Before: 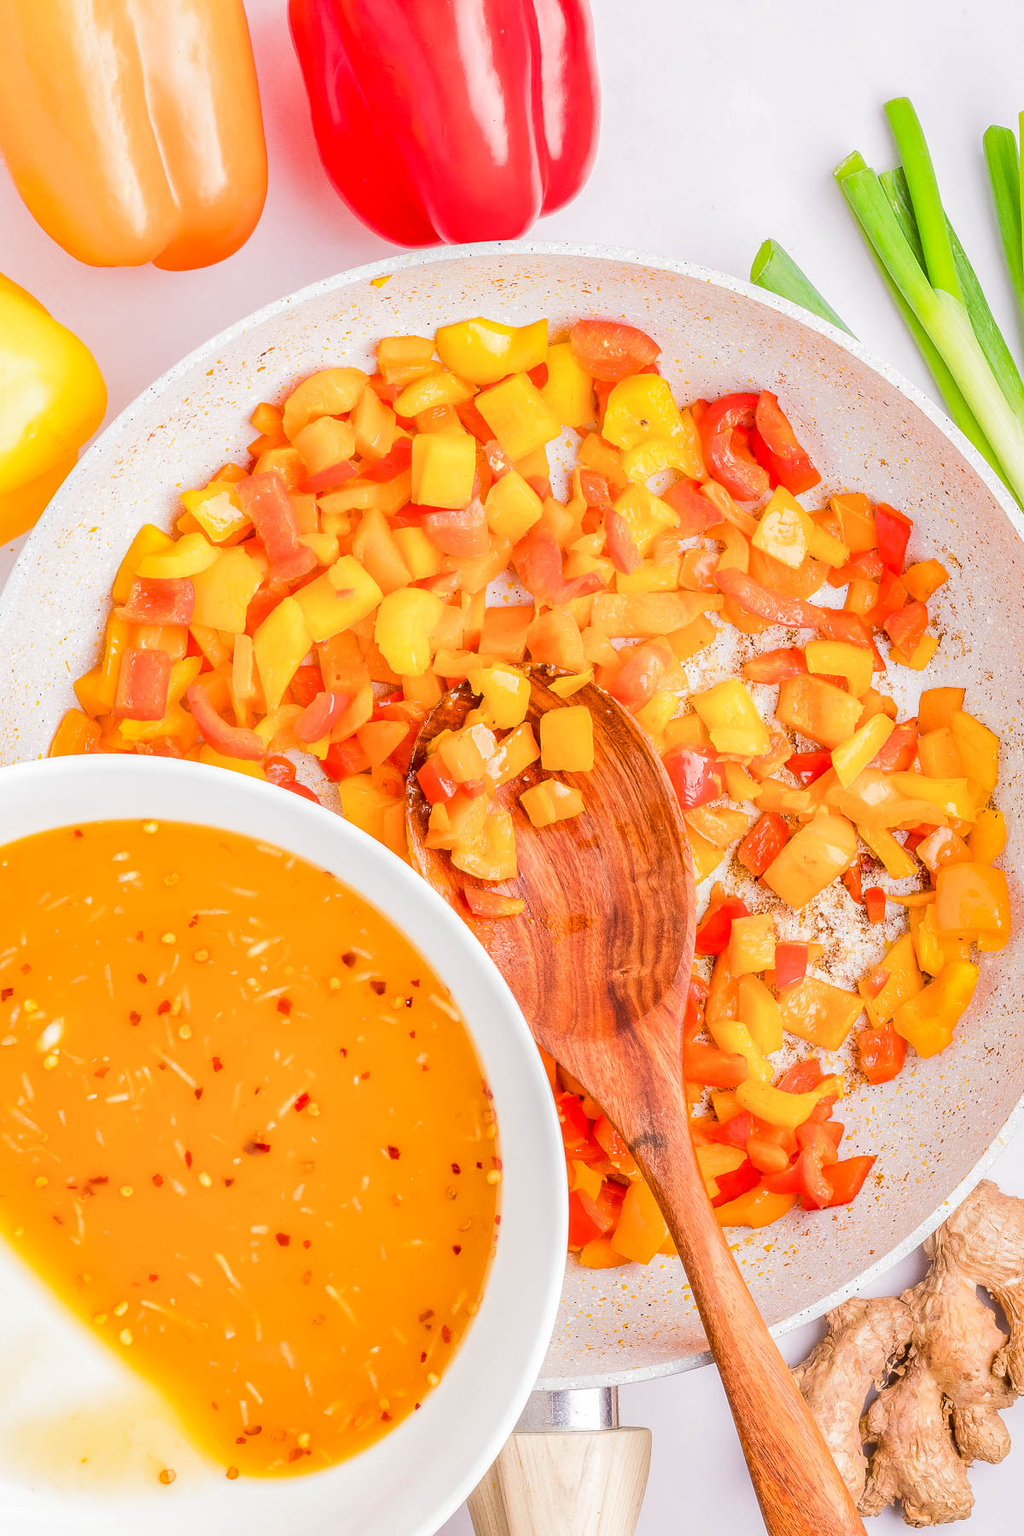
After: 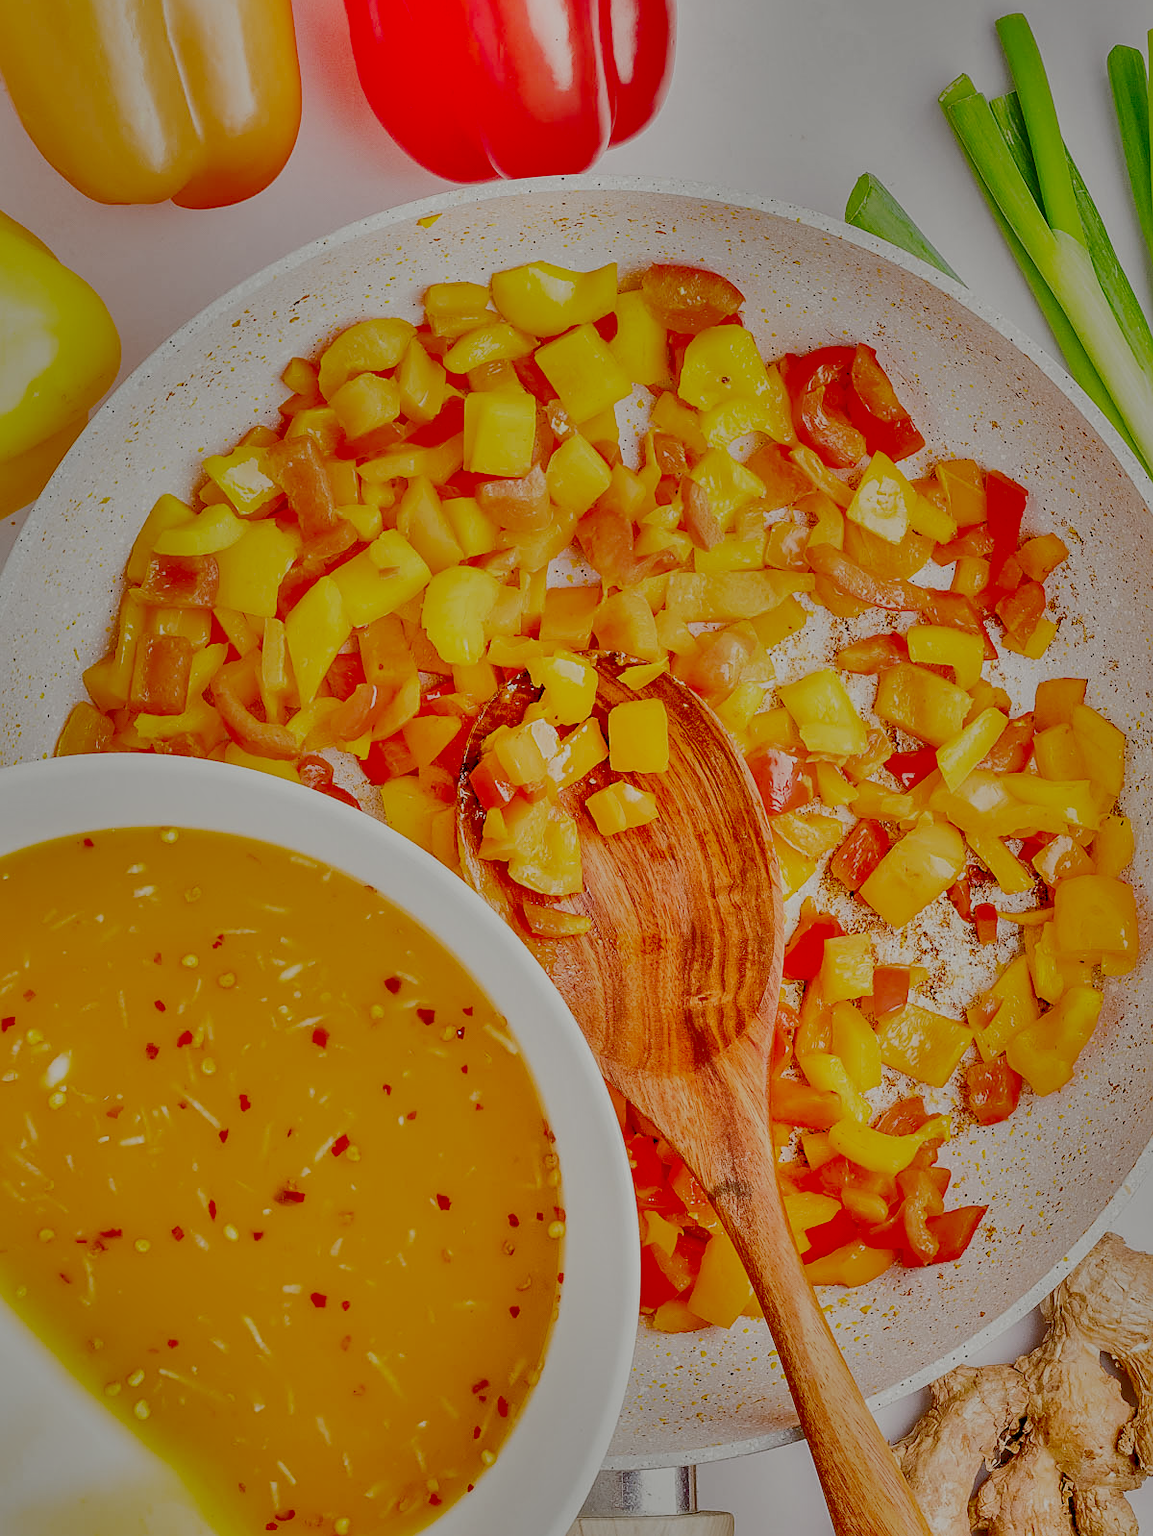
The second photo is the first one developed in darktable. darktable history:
sharpen: on, module defaults
levels: levels [0.093, 0.434, 0.988]
shadows and highlights: shadows 20.91, highlights -82.73, soften with gaussian
crop and rotate: top 5.609%, bottom 5.609%
filmic rgb: middle gray luminance 18%, black relative exposure -7.5 EV, white relative exposure 8.5 EV, threshold 6 EV, target black luminance 0%, hardness 2.23, latitude 18.37%, contrast 0.878, highlights saturation mix 5%, shadows ↔ highlights balance 10.15%, add noise in highlights 0, preserve chrominance no, color science v3 (2019), use custom middle-gray values true, iterations of high-quality reconstruction 0, contrast in highlights soft, enable highlight reconstruction true
color balance: mode lift, gamma, gain (sRGB), lift [1.04, 1, 1, 0.97], gamma [1.01, 1, 1, 0.97], gain [0.96, 1, 1, 0.97]
